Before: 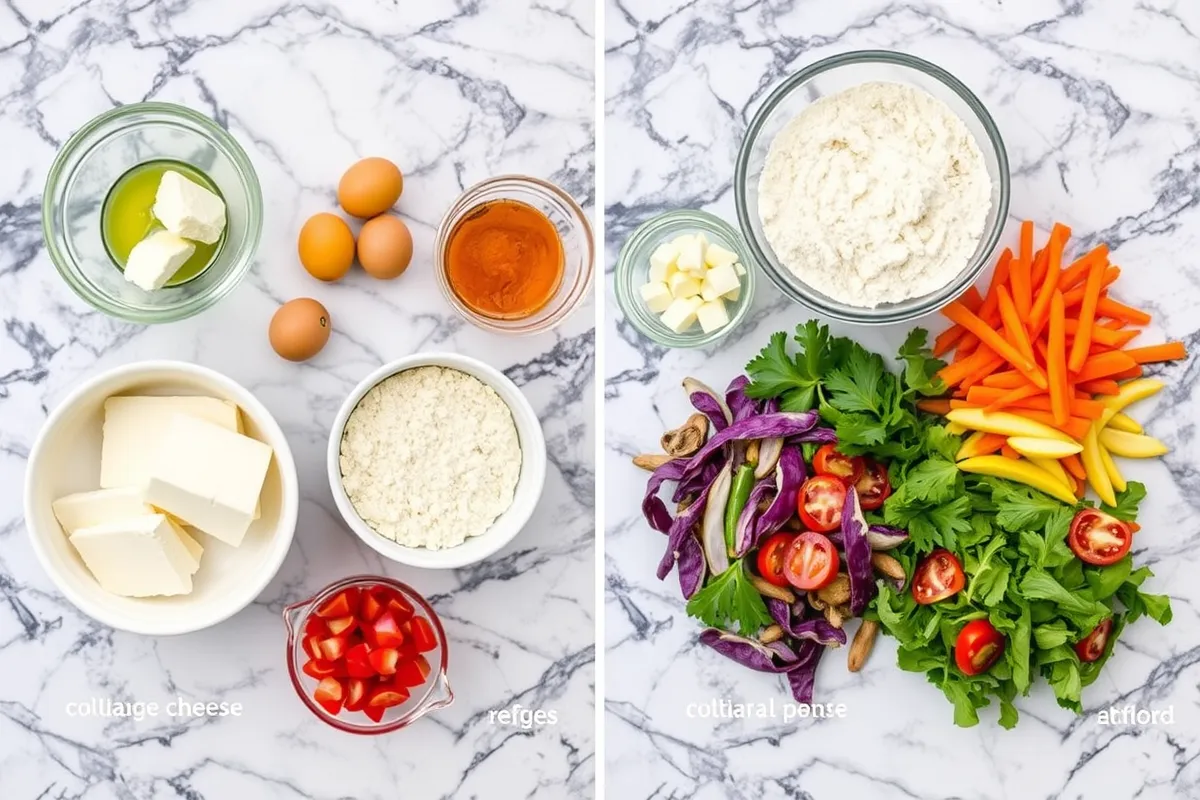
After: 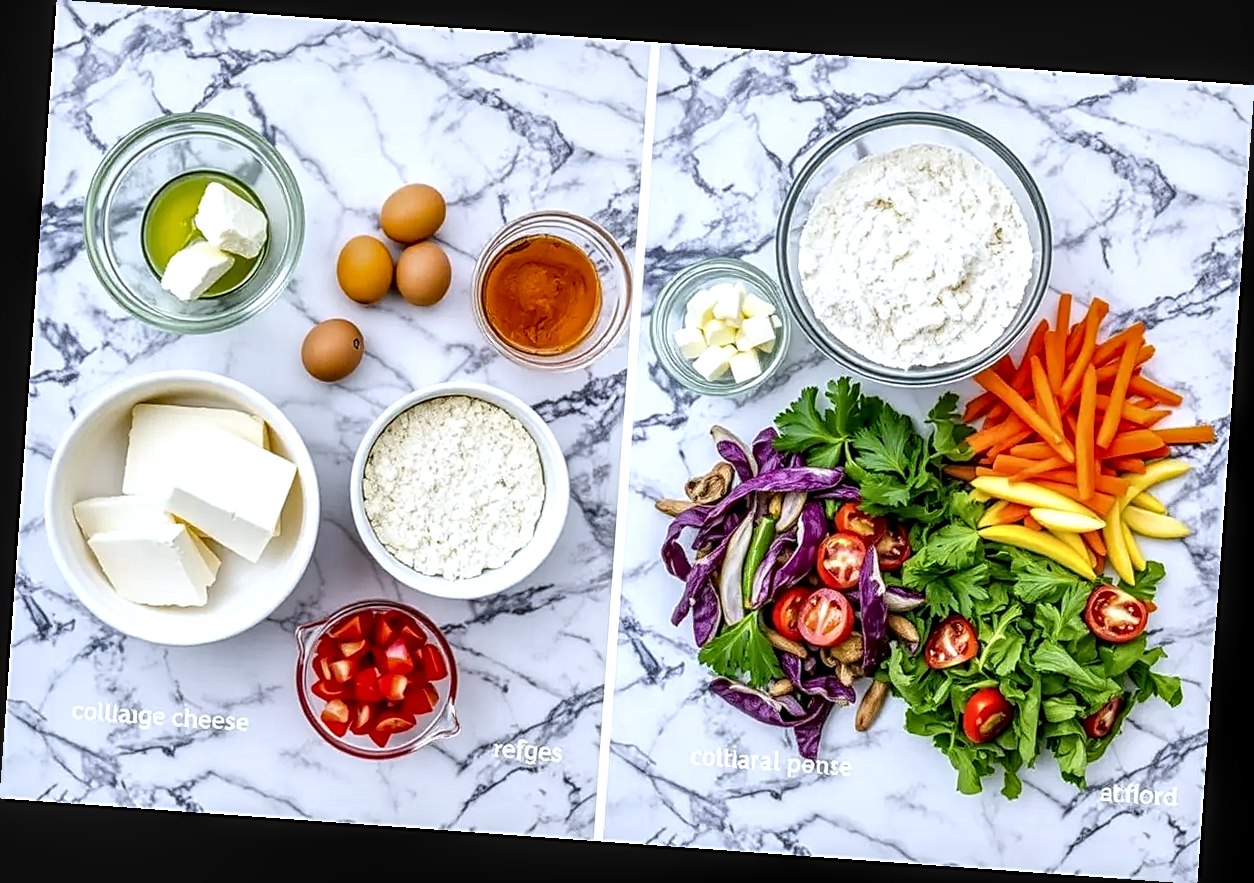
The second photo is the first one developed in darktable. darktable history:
white balance: red 0.954, blue 1.079
sharpen: on, module defaults
rotate and perspective: rotation 4.1°, automatic cropping off
local contrast: highlights 79%, shadows 56%, detail 175%, midtone range 0.428
